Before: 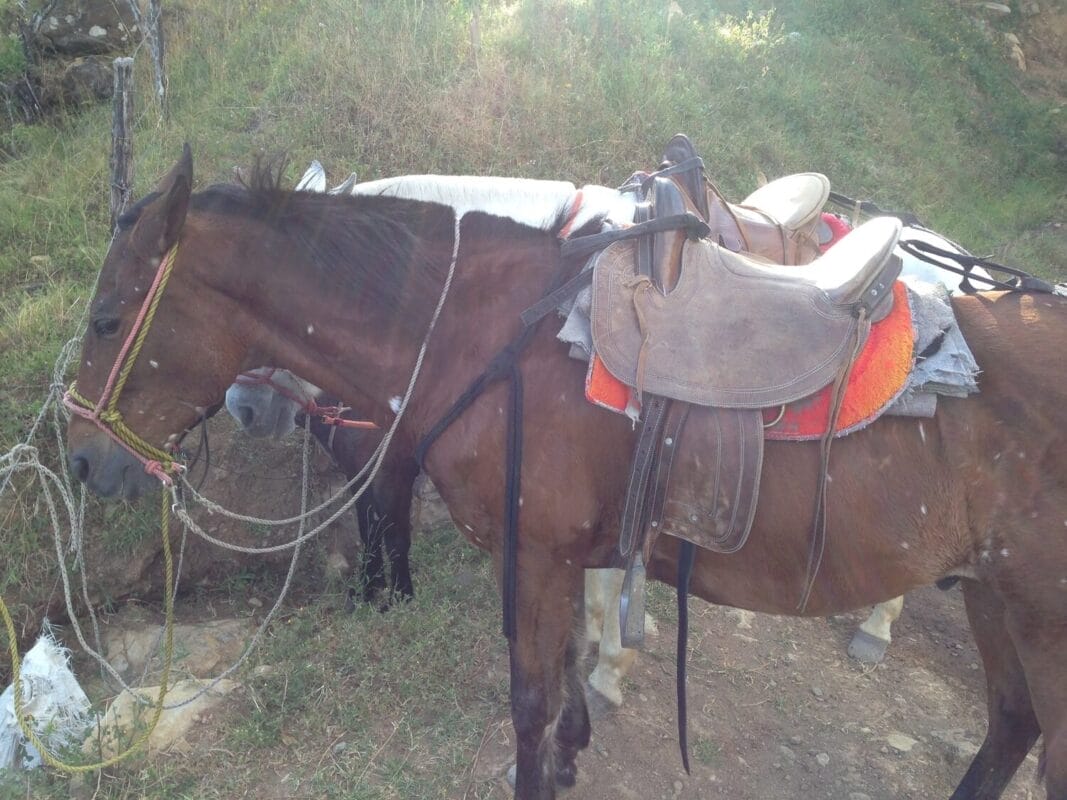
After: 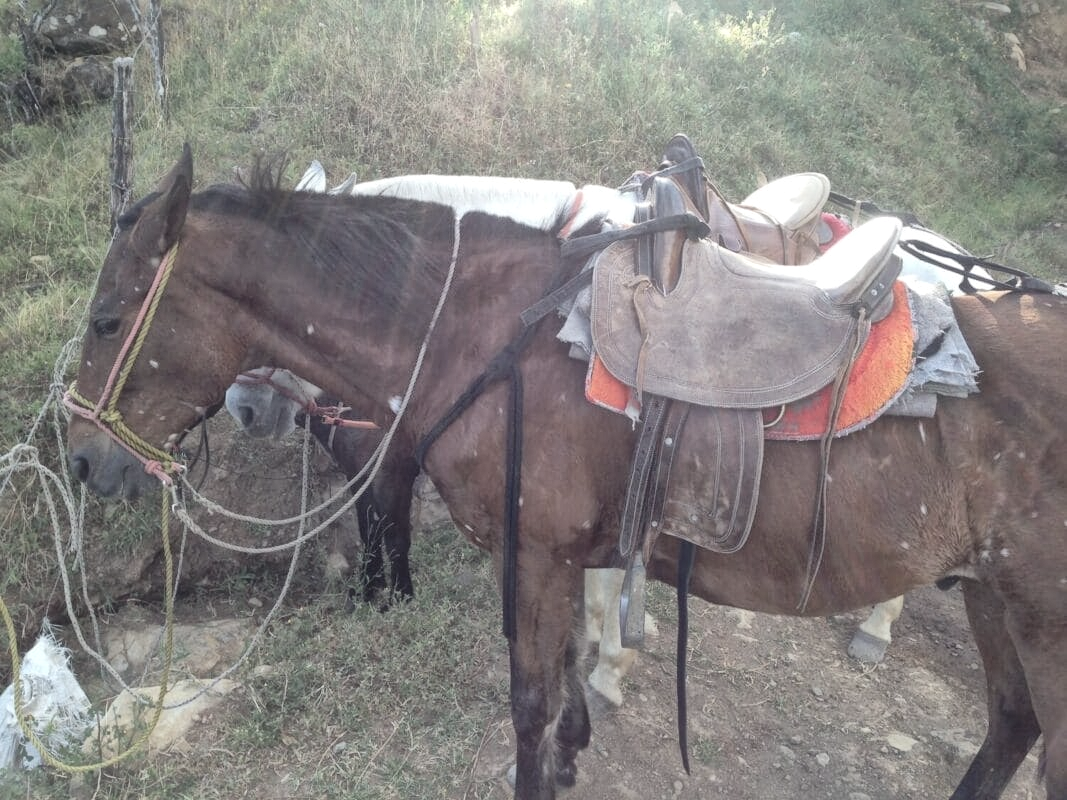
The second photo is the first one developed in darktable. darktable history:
exposure: exposure -1.468 EV, compensate highlight preservation false
white balance: red 1, blue 1
global tonemap: drago (1, 100), detail 1
